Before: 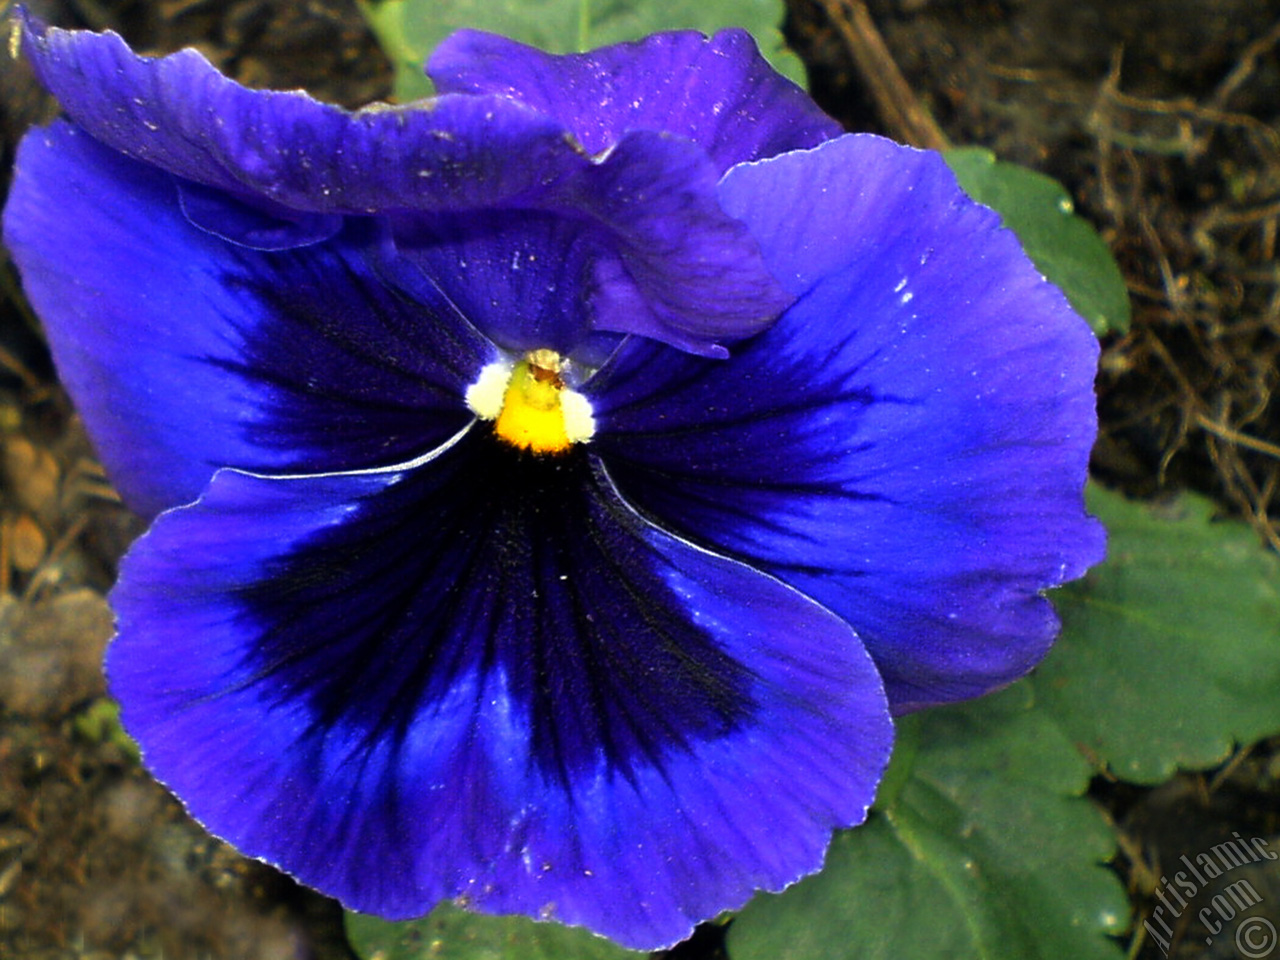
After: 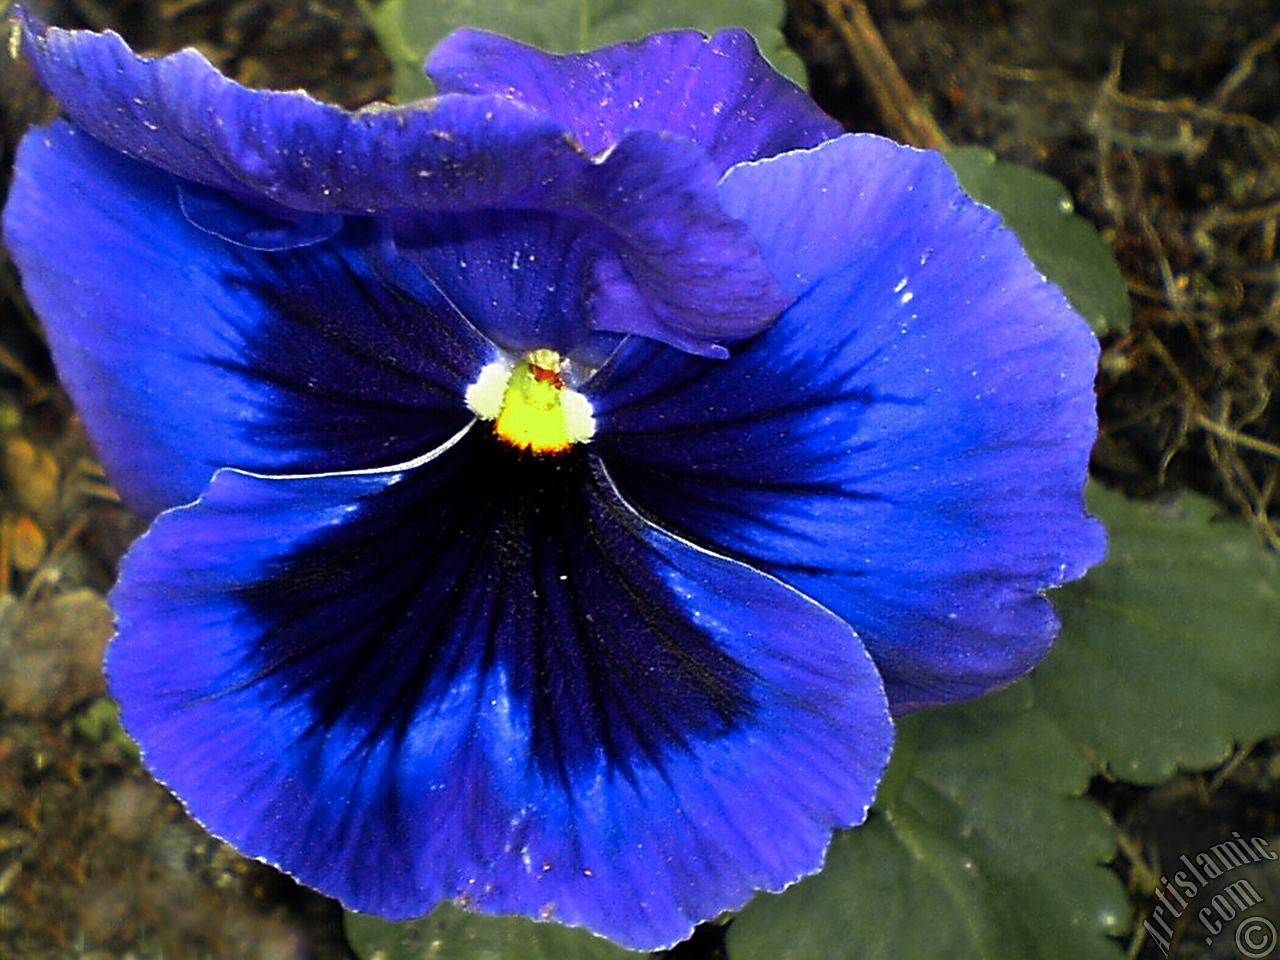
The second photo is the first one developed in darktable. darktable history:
sharpen: on, module defaults
color zones: curves: ch0 [(0, 0.533) (0.126, 0.533) (0.234, 0.533) (0.368, 0.357) (0.5, 0.5) (0.625, 0.5) (0.74, 0.637) (0.875, 0.5)]; ch1 [(0.004, 0.708) (0.129, 0.662) (0.25, 0.5) (0.375, 0.331) (0.496, 0.396) (0.625, 0.649) (0.739, 0.26) (0.875, 0.5) (1, 0.478)]; ch2 [(0, 0.409) (0.132, 0.403) (0.236, 0.558) (0.379, 0.448) (0.5, 0.5) (0.625, 0.5) (0.691, 0.39) (0.875, 0.5)]
